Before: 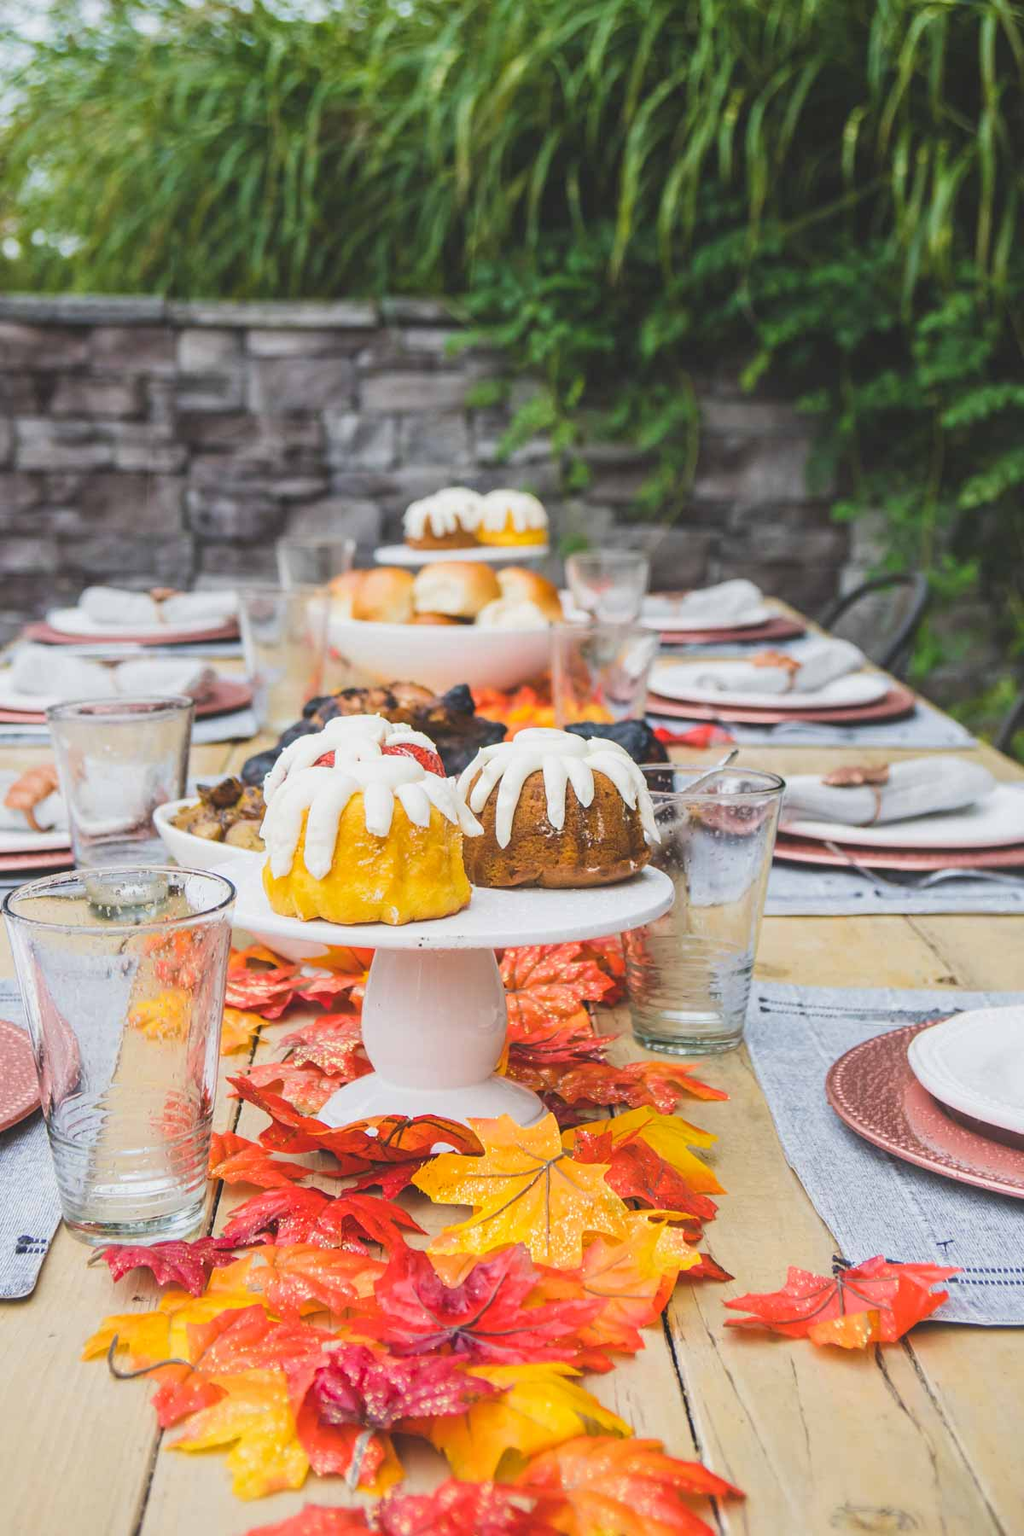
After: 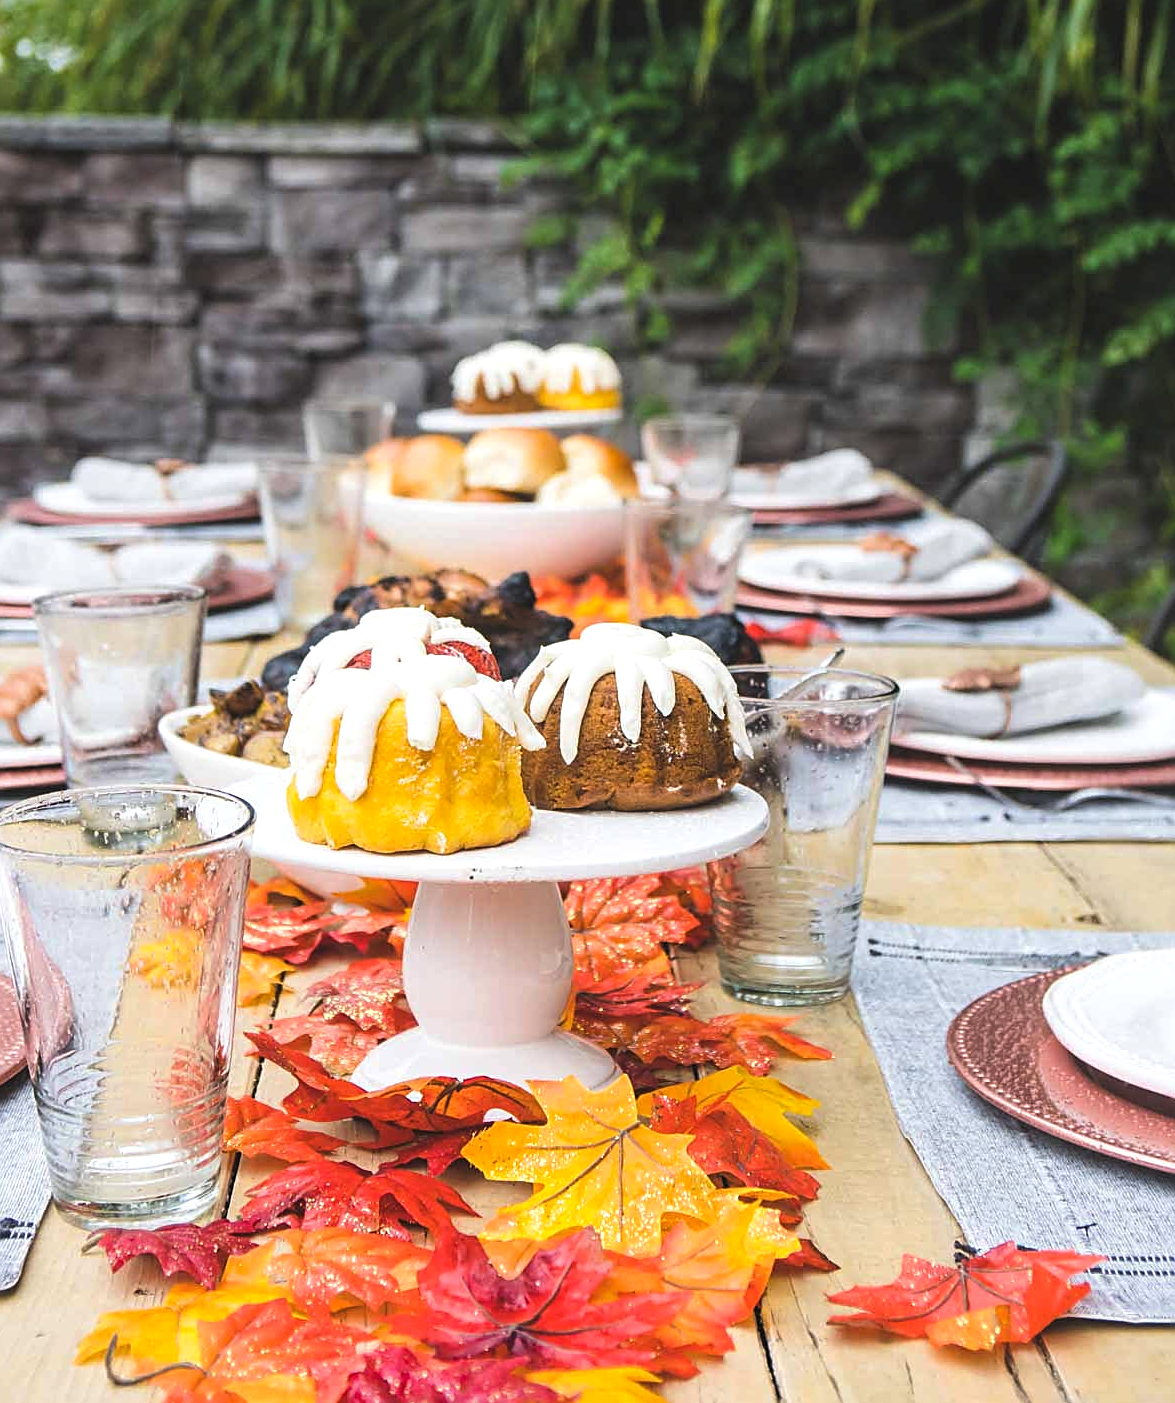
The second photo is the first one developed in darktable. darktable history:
levels: levels [0.052, 0.496, 0.908]
sharpen: on, module defaults
crop and rotate: left 1.814%, top 12.818%, right 0.25%, bottom 9.225%
